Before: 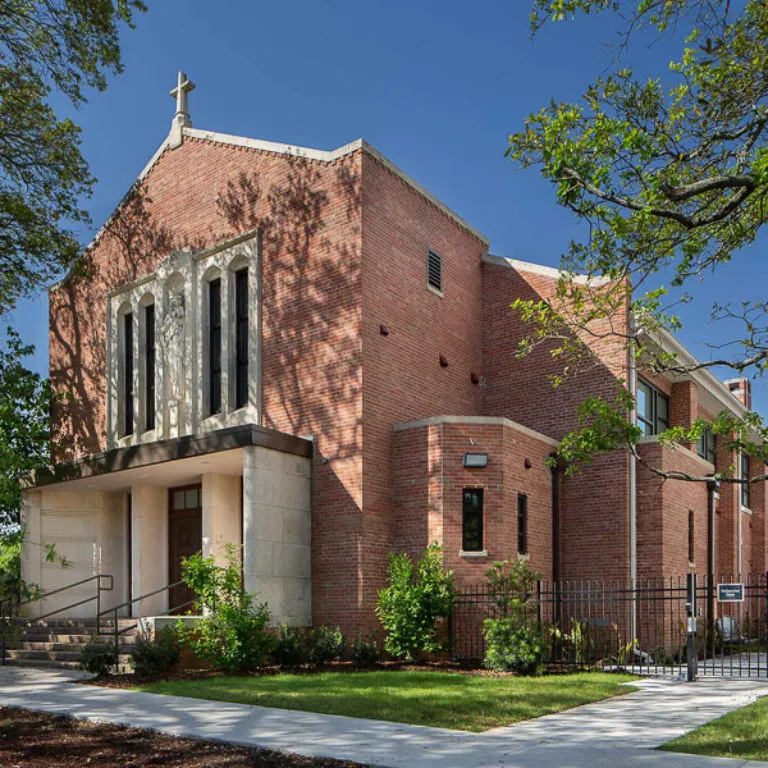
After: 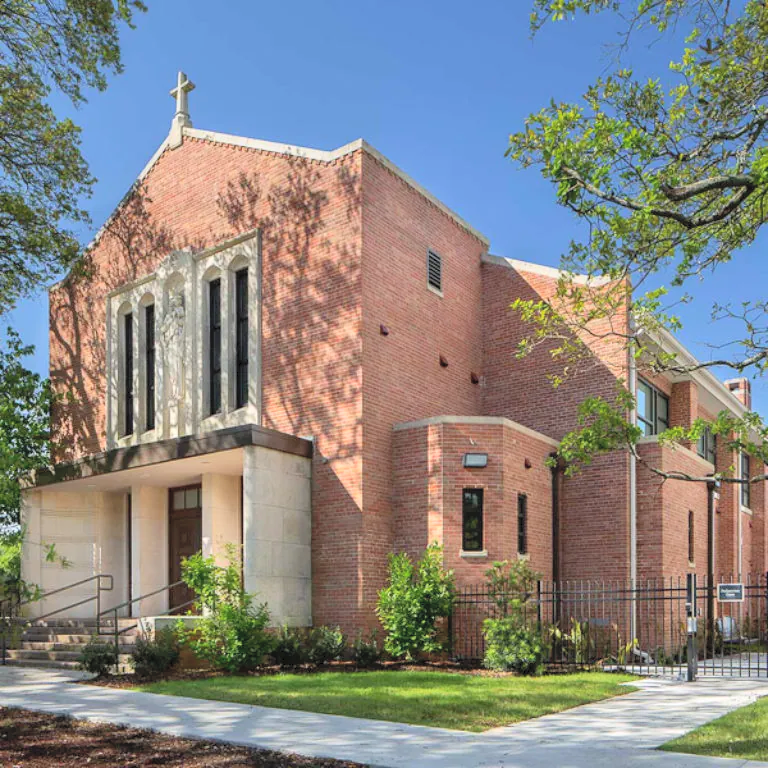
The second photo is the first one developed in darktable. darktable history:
tone equalizer: on, module defaults
contrast brightness saturation: contrast 0.1, brightness 0.3, saturation 0.14
